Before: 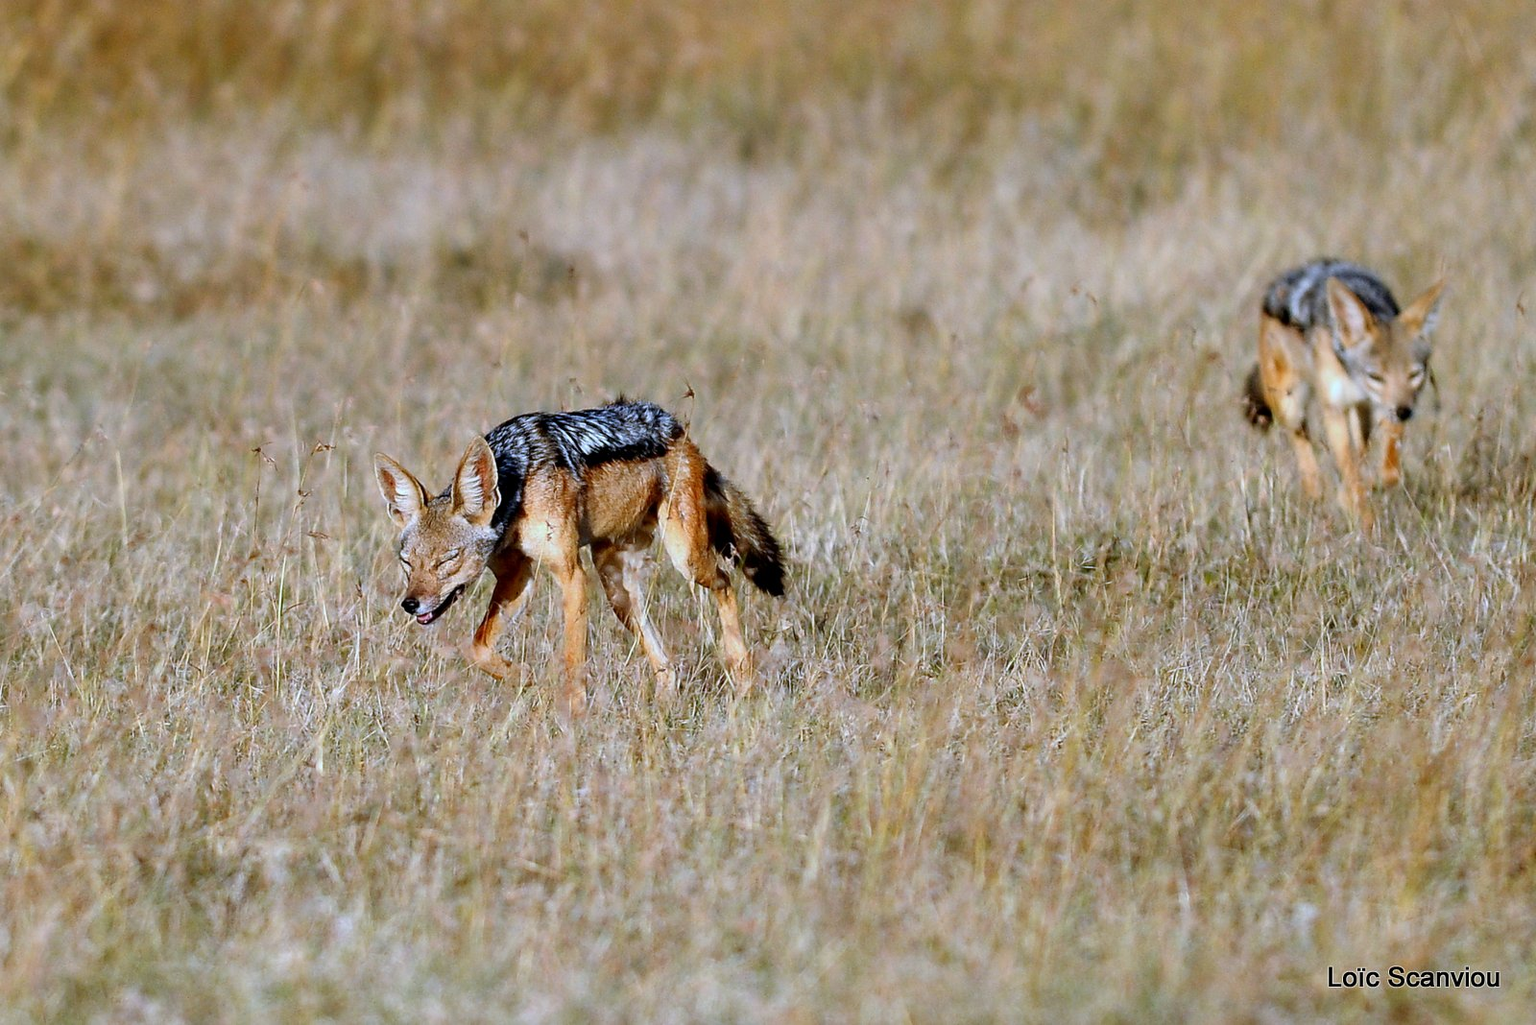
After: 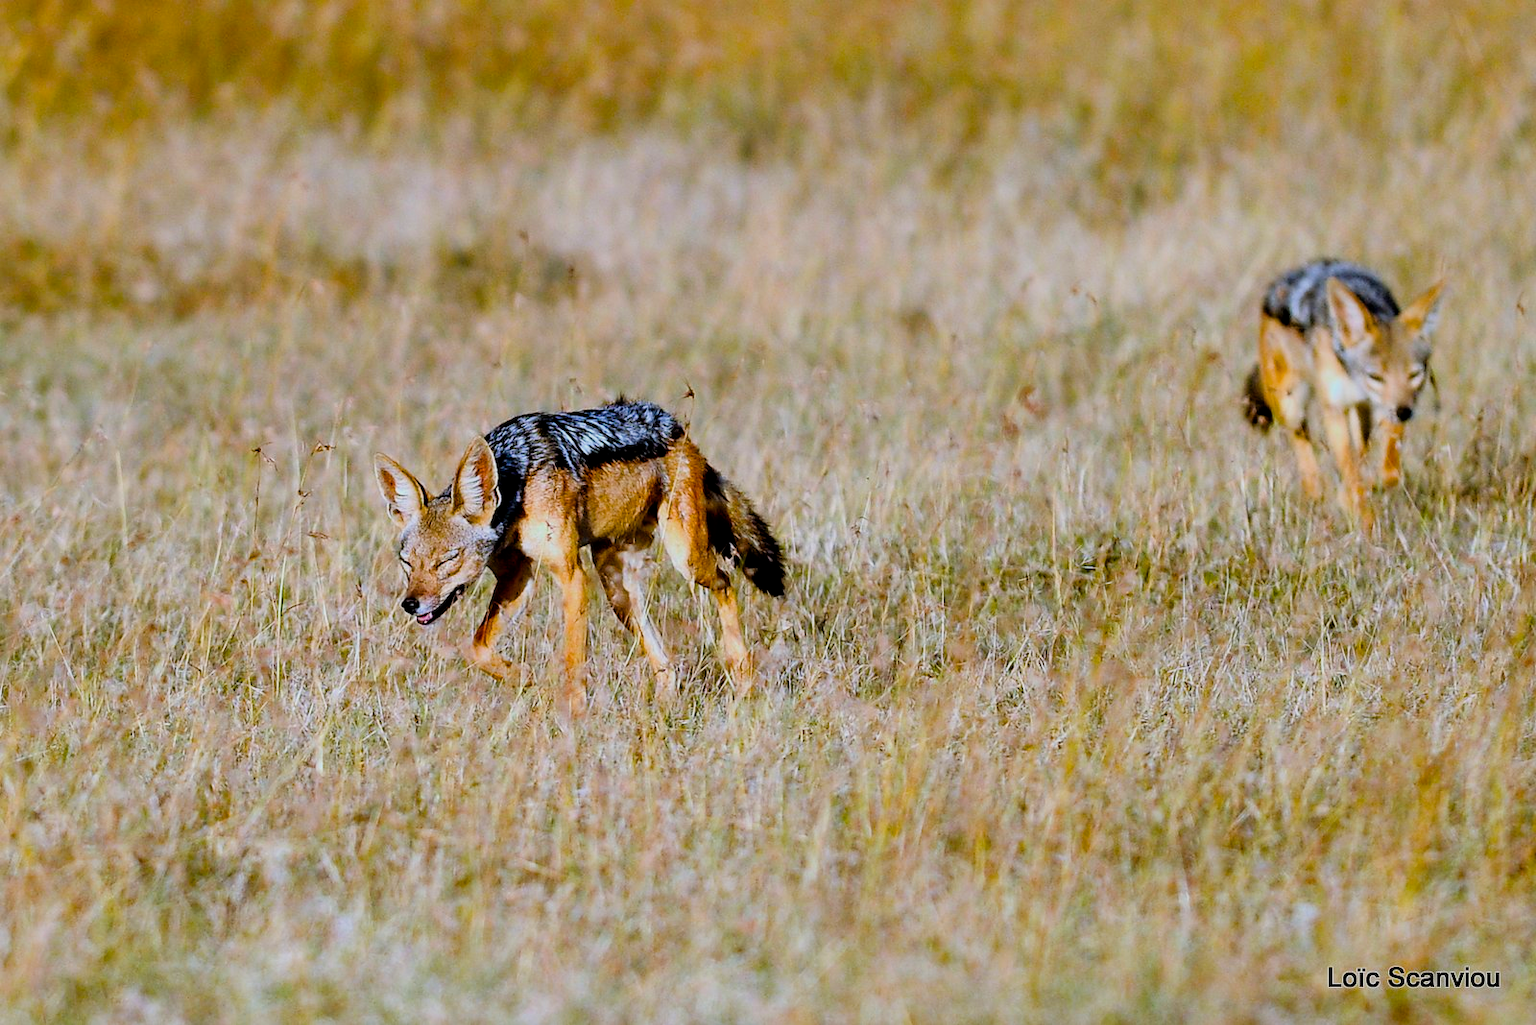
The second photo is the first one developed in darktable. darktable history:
filmic rgb: black relative exposure -7.65 EV, white relative exposure 4.56 EV, hardness 3.61
local contrast: mode bilateral grid, contrast 99, coarseness 99, detail 107%, midtone range 0.2
color balance rgb: linear chroma grading › global chroma 15.027%, perceptual saturation grading › global saturation 30.545%, perceptual brilliance grading › global brilliance 2.109%, perceptual brilliance grading › highlights 8.411%, perceptual brilliance grading › shadows -3.746%
